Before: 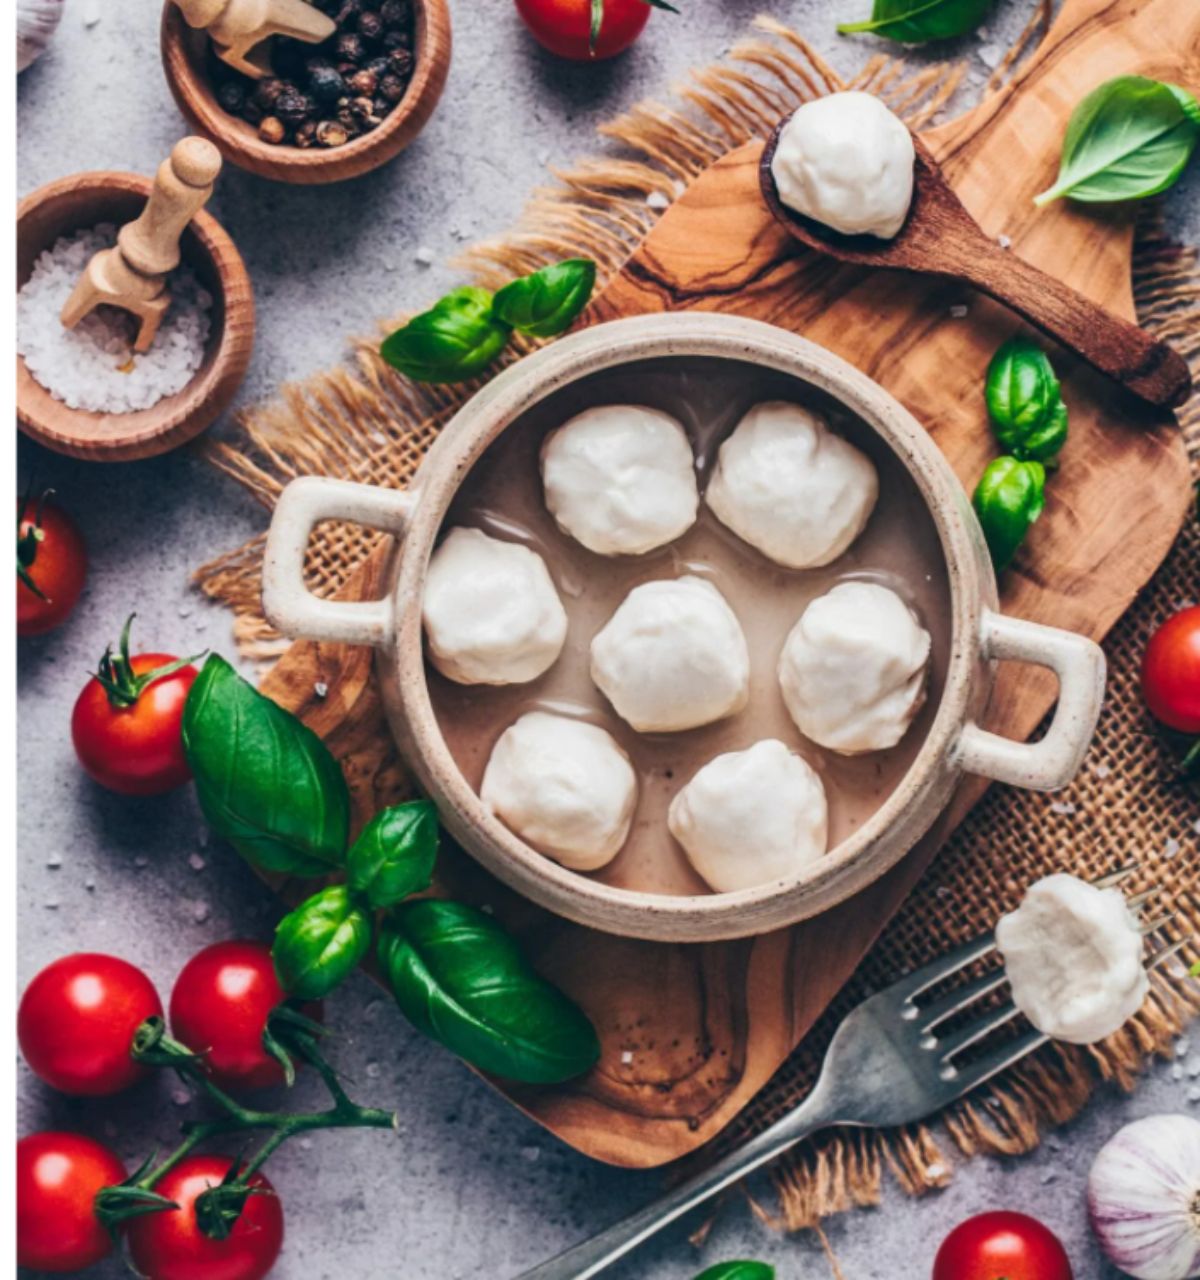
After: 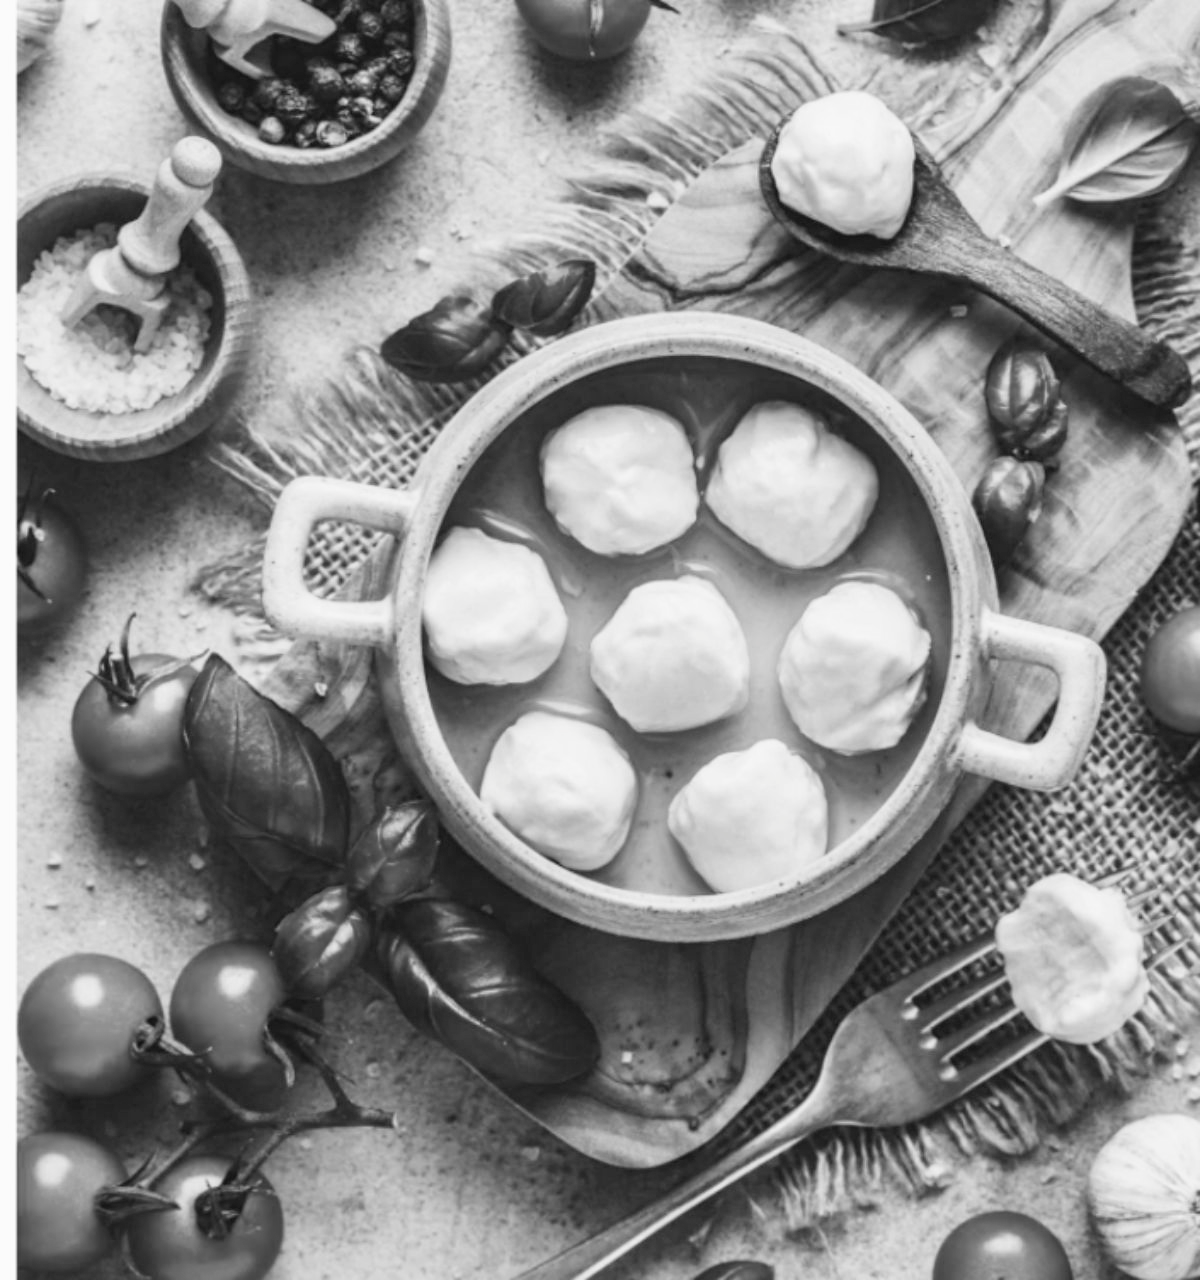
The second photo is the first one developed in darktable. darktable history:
tone curve: curves: ch0 [(0, 0) (0.003, 0.022) (0.011, 0.025) (0.025, 0.032) (0.044, 0.055) (0.069, 0.089) (0.1, 0.133) (0.136, 0.18) (0.177, 0.231) (0.224, 0.291) (0.277, 0.35) (0.335, 0.42) (0.399, 0.496) (0.468, 0.561) (0.543, 0.632) (0.623, 0.706) (0.709, 0.783) (0.801, 0.865) (0.898, 0.947) (1, 1)], preserve colors none
color look up table: target L [92.35, 85.27, 88.47, 85.98, 86.34, 74.78, 77.71, 48.04, 64.74, 55.15, 51.62, 37.82, 40.73, 23.07, 11.59, 8.923, 200.09, 78.43, 76.61, 69.98, 68.12, 58.64, 69.98, 46.97, 51.22, 50.83, 40.18, 36.85, 24.42, 90.94, 72.21, 84.56, 79.88, 67.74, 79.88, 69.24, 62.46, 41.96, 39.9, 35.16, 13.23, 16.11, 92.35, 89.88, 82.41, 63.6, 61.7, 26.8, 23.97], target a [-0.003, -0.001, 0 ×5, -0.001, 0 ×10, -0.001, 0, 0, -0.001, 0, 0.001, 0, 0, 0.001, 0, 0, -0.003, -0.001, -0.001, 0 ×4, -0.001, 0 ×5, -0.003, 0 ×6], target b [0.024, 0.023, 0.001, 0.001, 0.001, 0.002, 0.001, 0.018, 0.002 ×4, -0.002, 0.002, -0.001, -0.001, 0, 0.001, 0.022, 0.002, 0.002, 0.019, 0.002, -0.003, 0.002, 0.002, -0.002, -0.002, 0.001, 0.025, 0.021, 0.002, 0.001, 0.002, 0.001, 0.002 ×4, -0.002, 0.001, -0.001, 0.024, 0.001, 0.001, 0.002, 0.002, -0.002, 0.002], num patches 49
